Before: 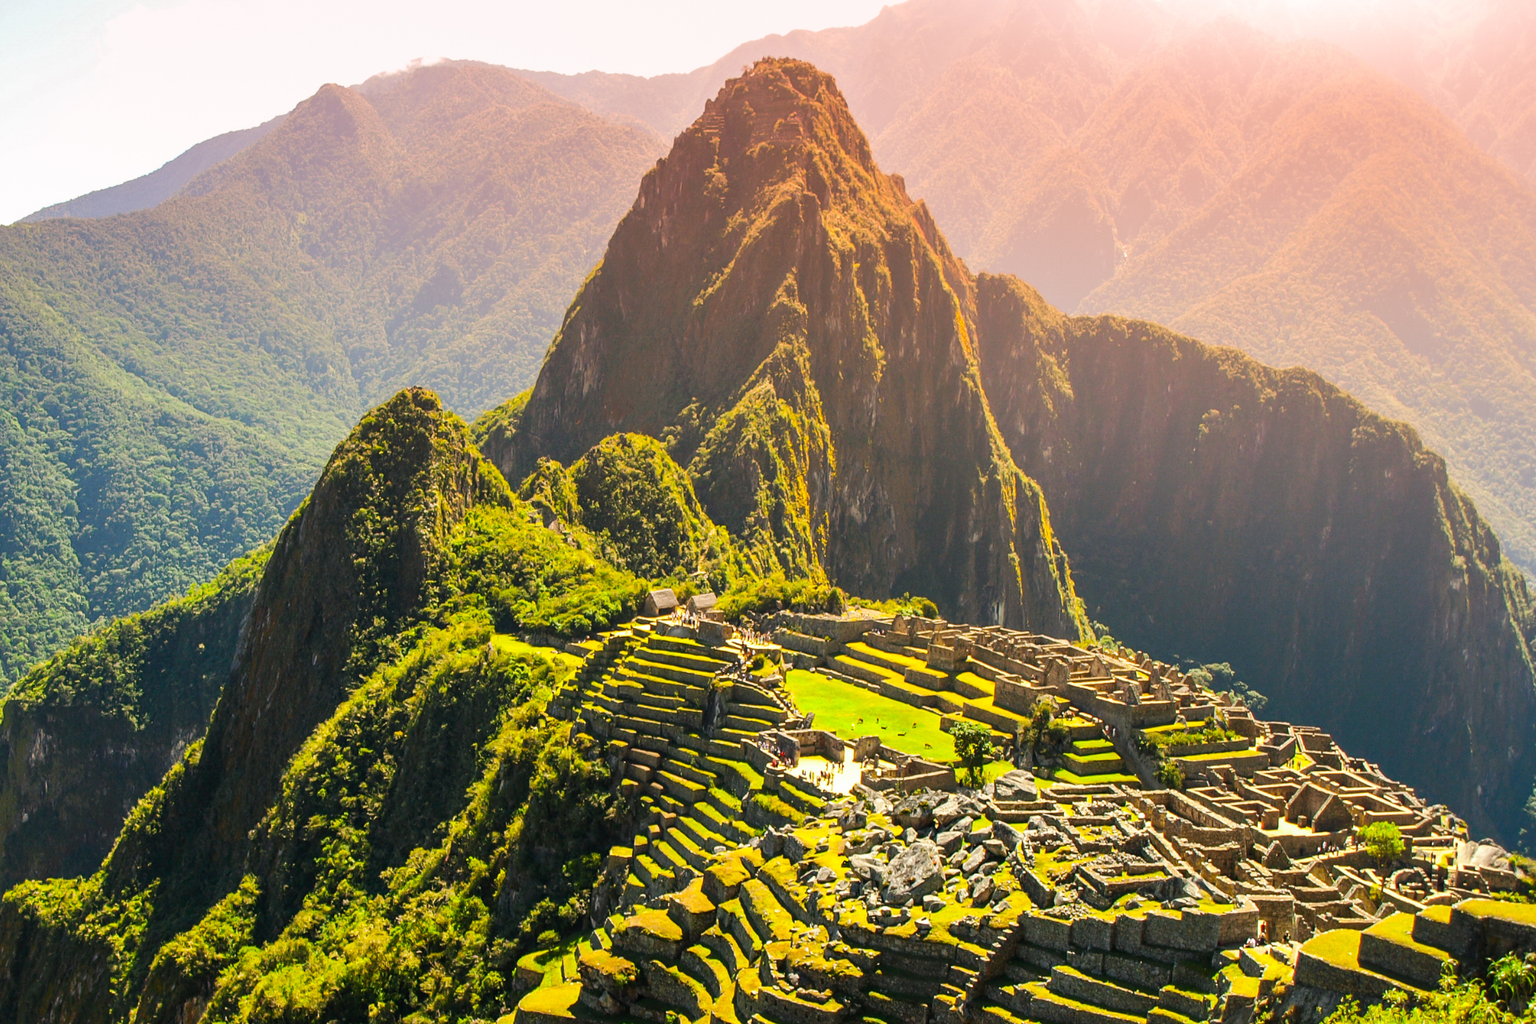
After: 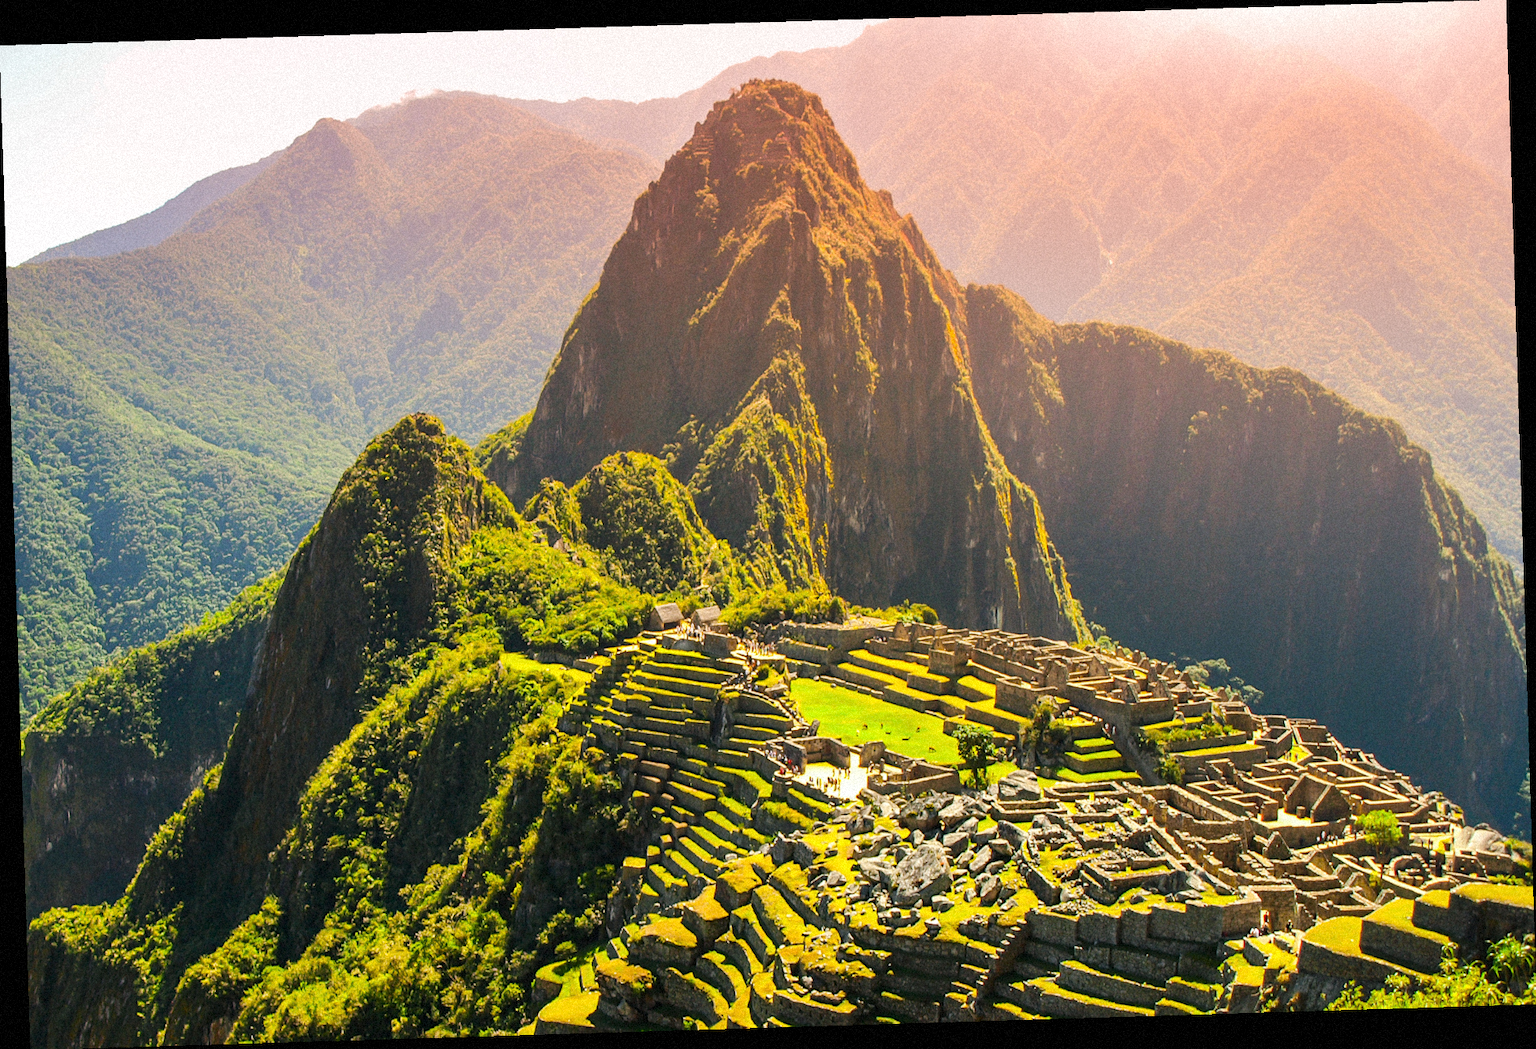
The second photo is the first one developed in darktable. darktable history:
grain: mid-tones bias 0%
rotate and perspective: rotation -1.75°, automatic cropping off
